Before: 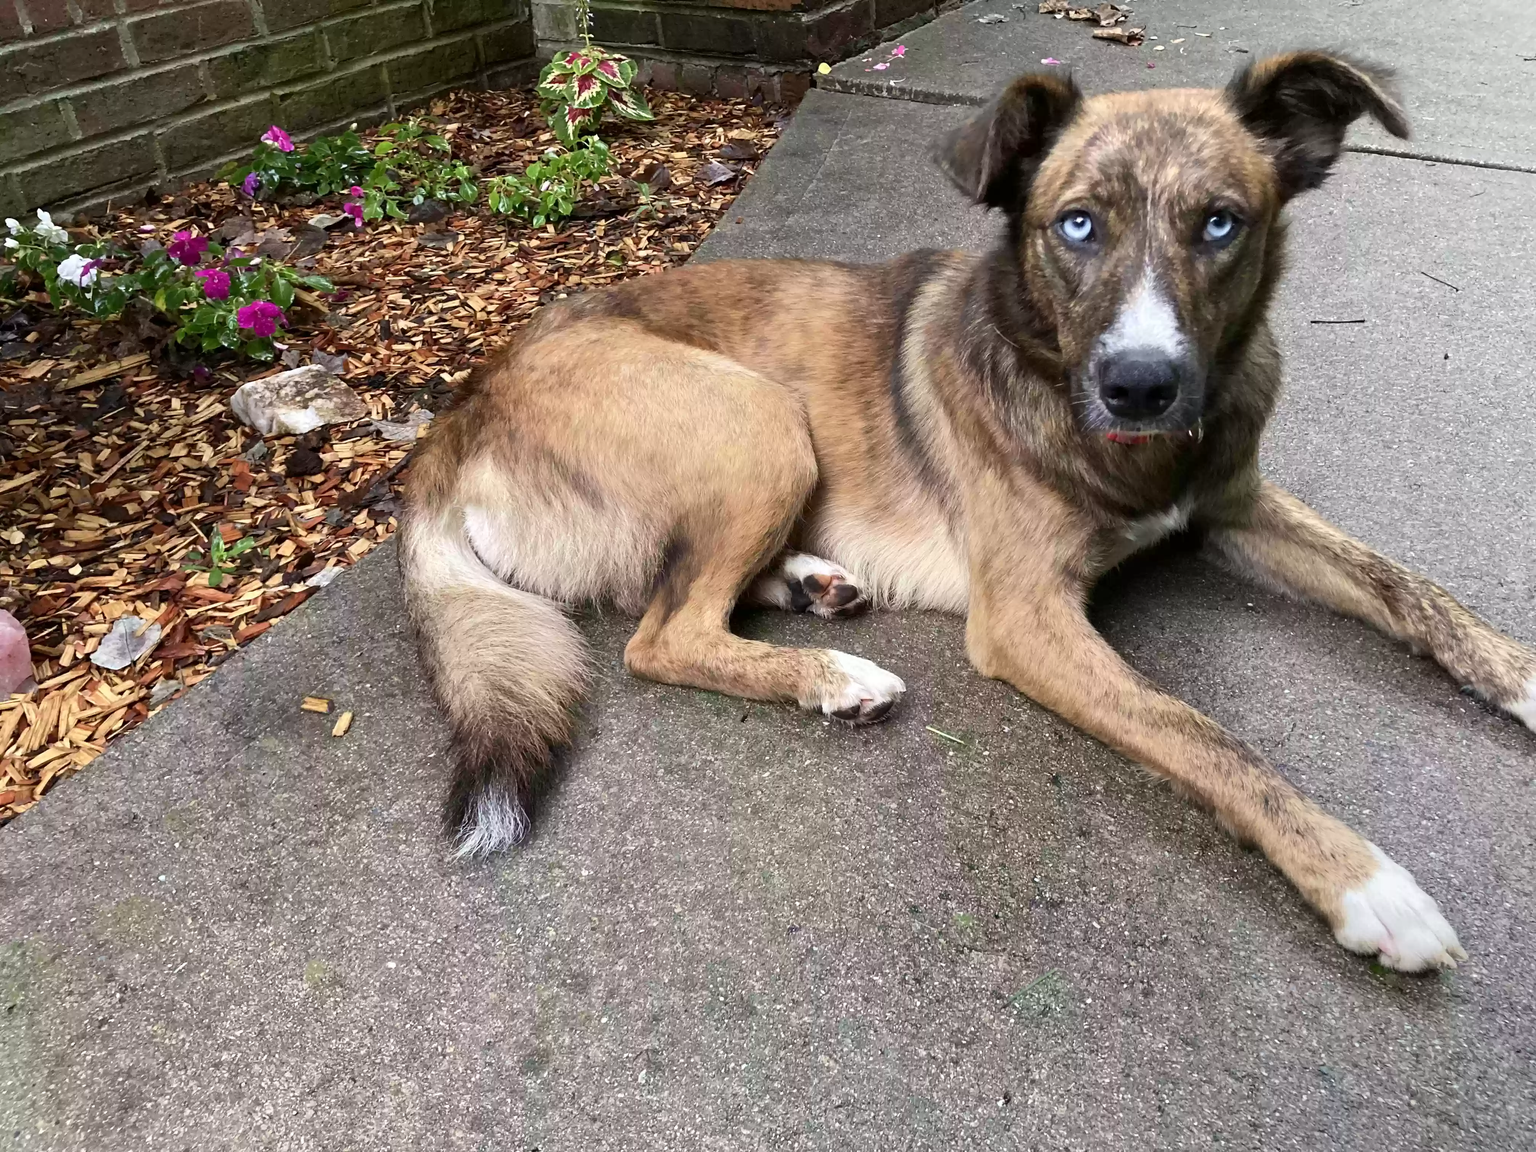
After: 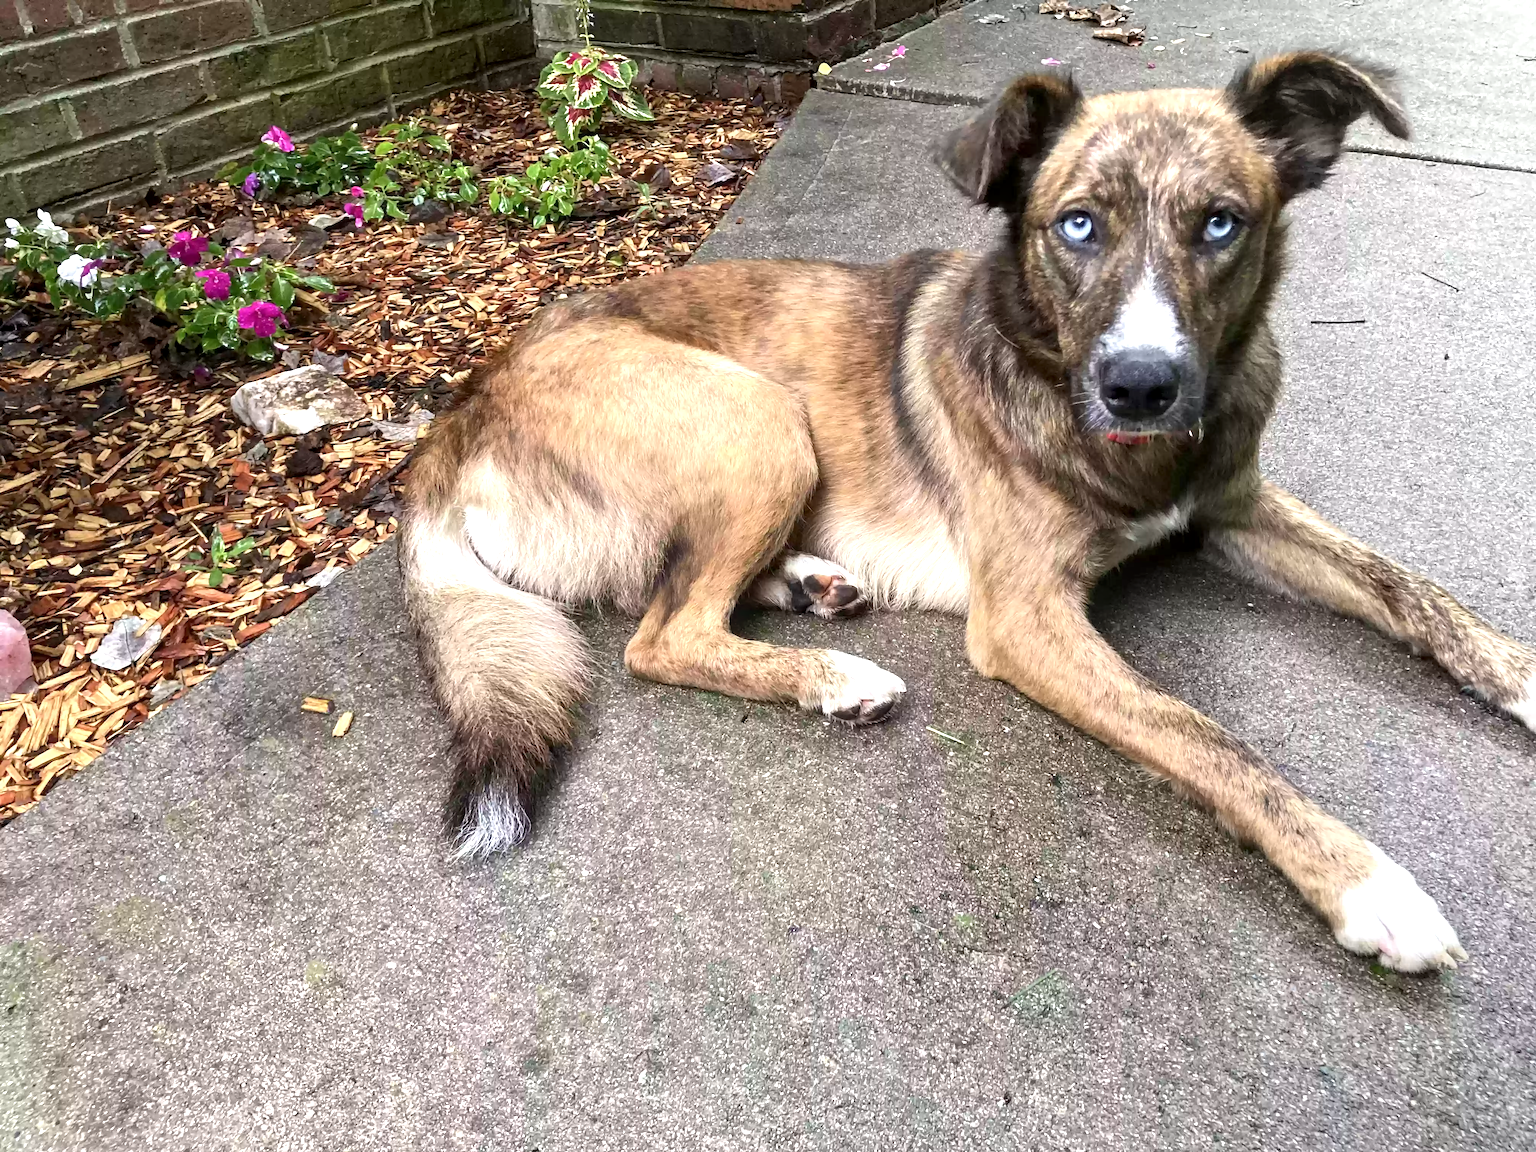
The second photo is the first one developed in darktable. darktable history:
exposure: exposure 0.611 EV, compensate exposure bias true, compensate highlight preservation false
local contrast: on, module defaults
